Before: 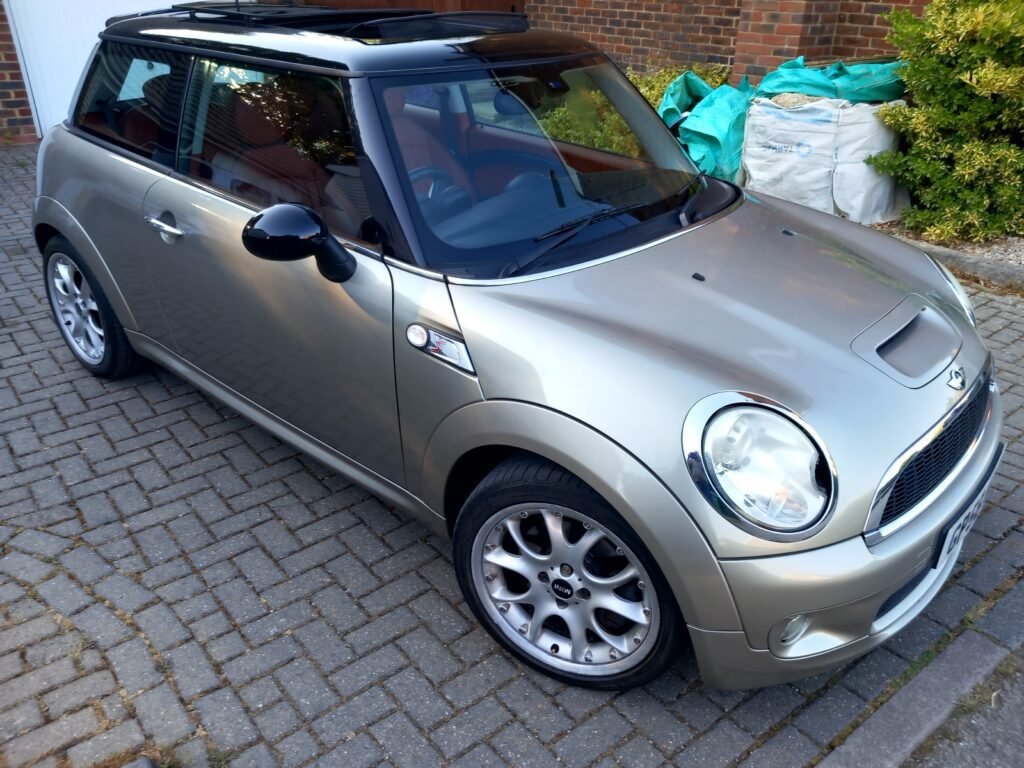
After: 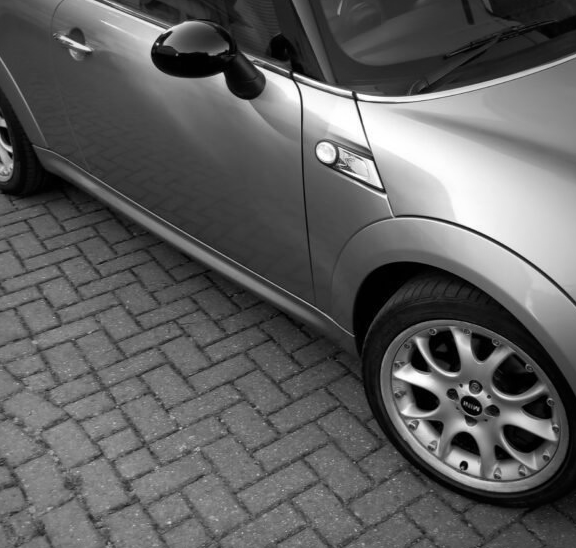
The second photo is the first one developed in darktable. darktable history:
vignetting: center (-0.15, 0.013)
color zones: curves: ch1 [(0, -0.014) (0.143, -0.013) (0.286, -0.013) (0.429, -0.016) (0.571, -0.019) (0.714, -0.015) (0.857, 0.002) (1, -0.014)]
crop: left 8.966%, top 23.852%, right 34.699%, bottom 4.703%
